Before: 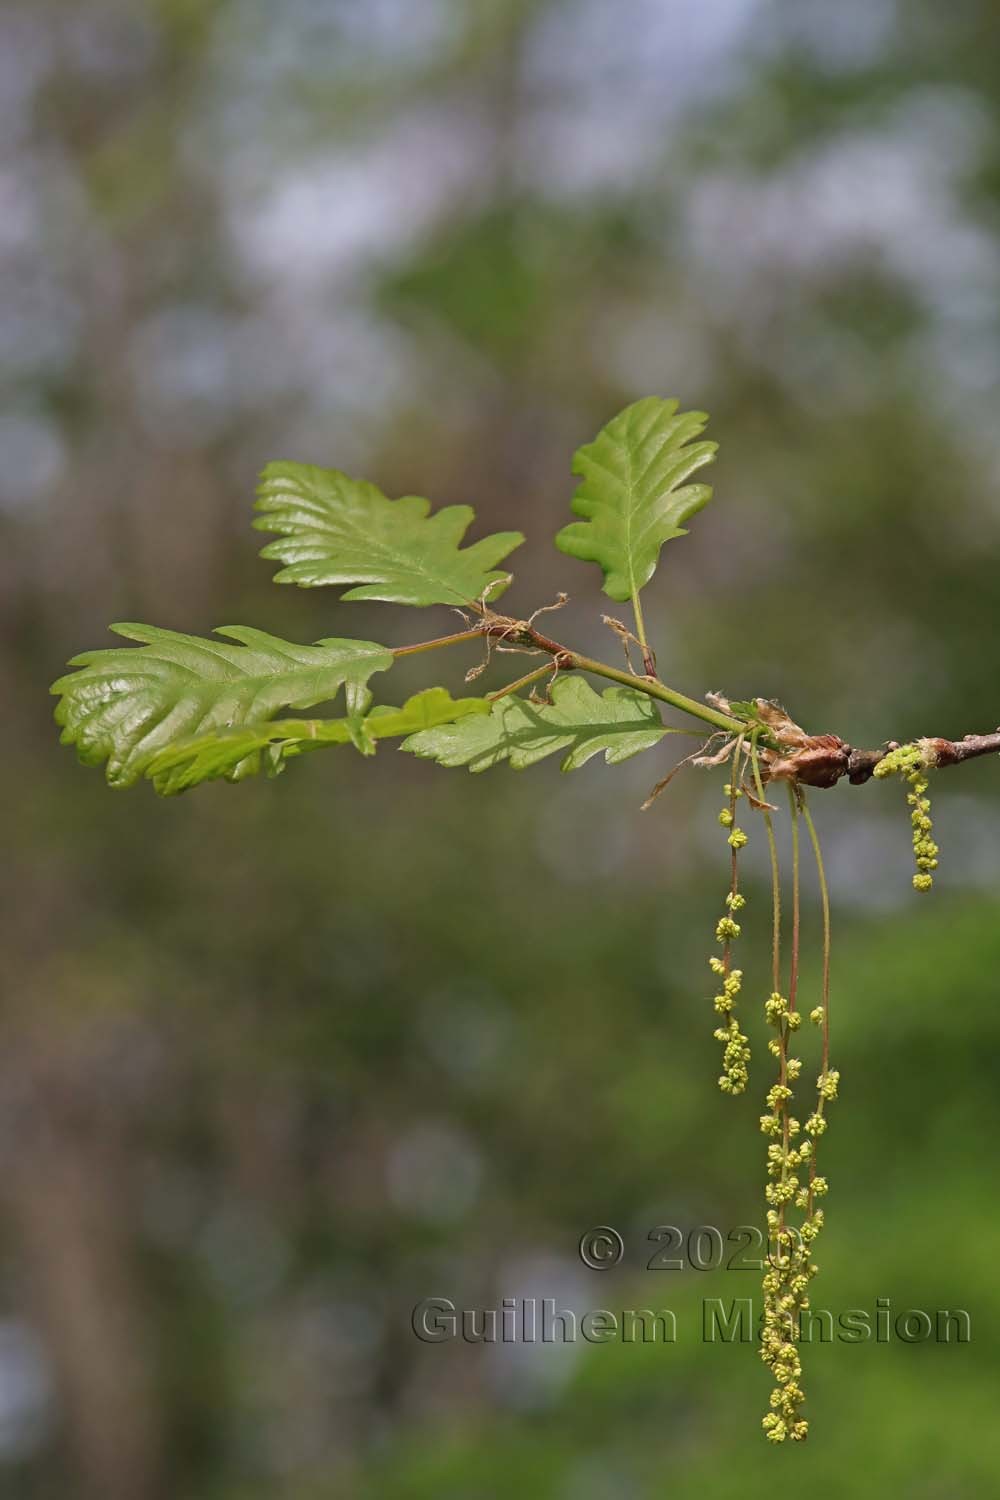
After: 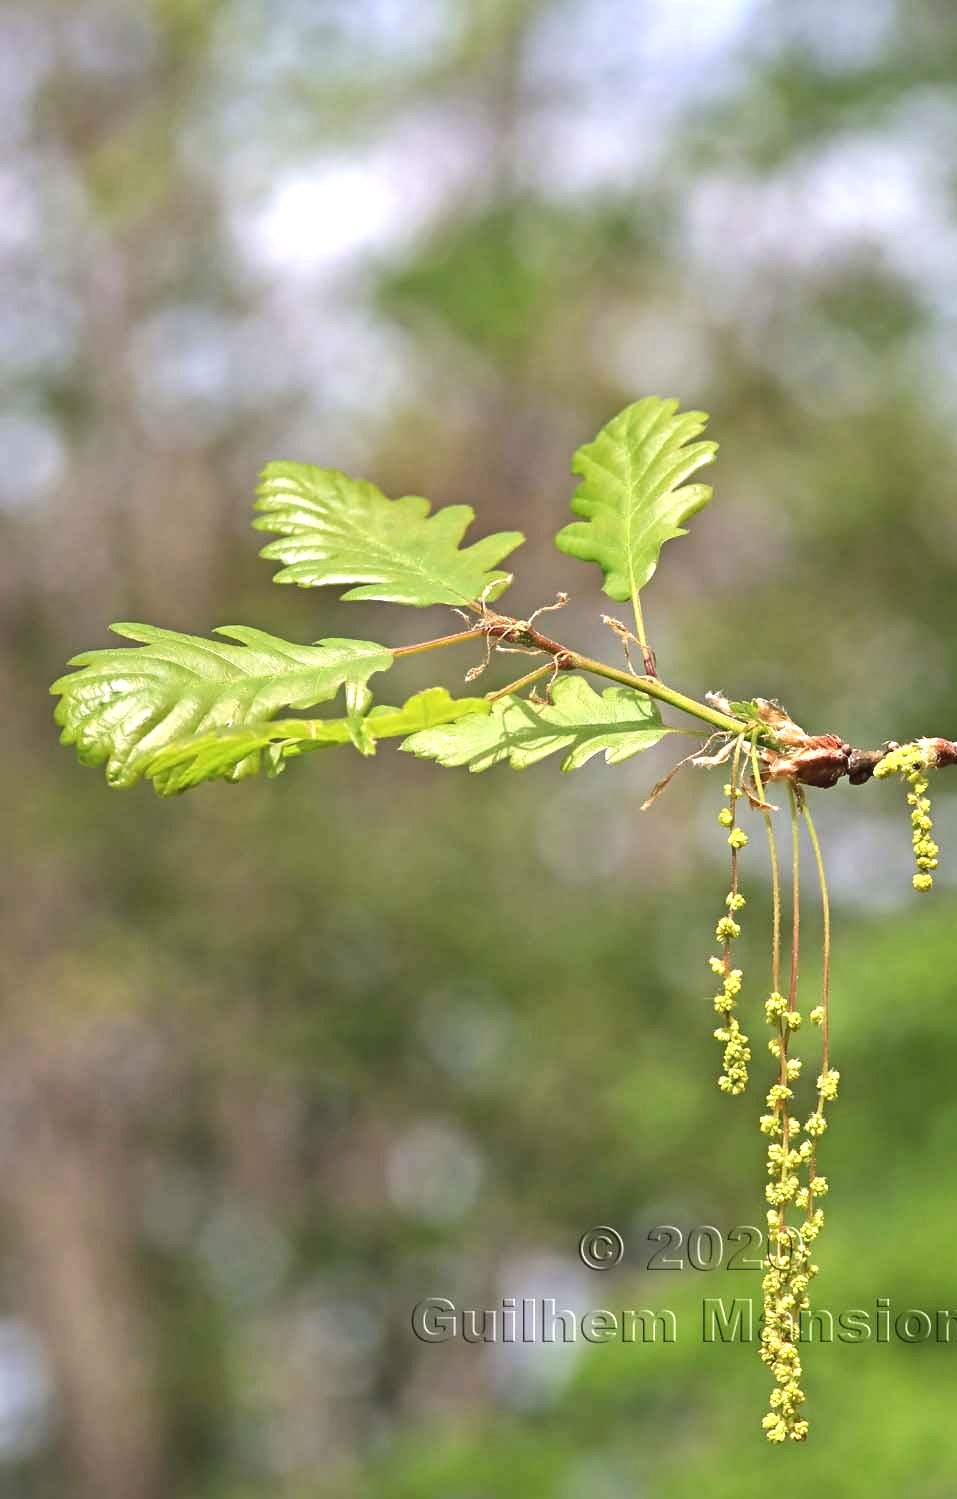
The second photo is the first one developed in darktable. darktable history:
exposure: black level correction 0, exposure 1.199 EV, compensate highlight preservation false
local contrast: mode bilateral grid, contrast 20, coarseness 50, detail 119%, midtone range 0.2
crop: right 4.295%, bottom 0.034%
